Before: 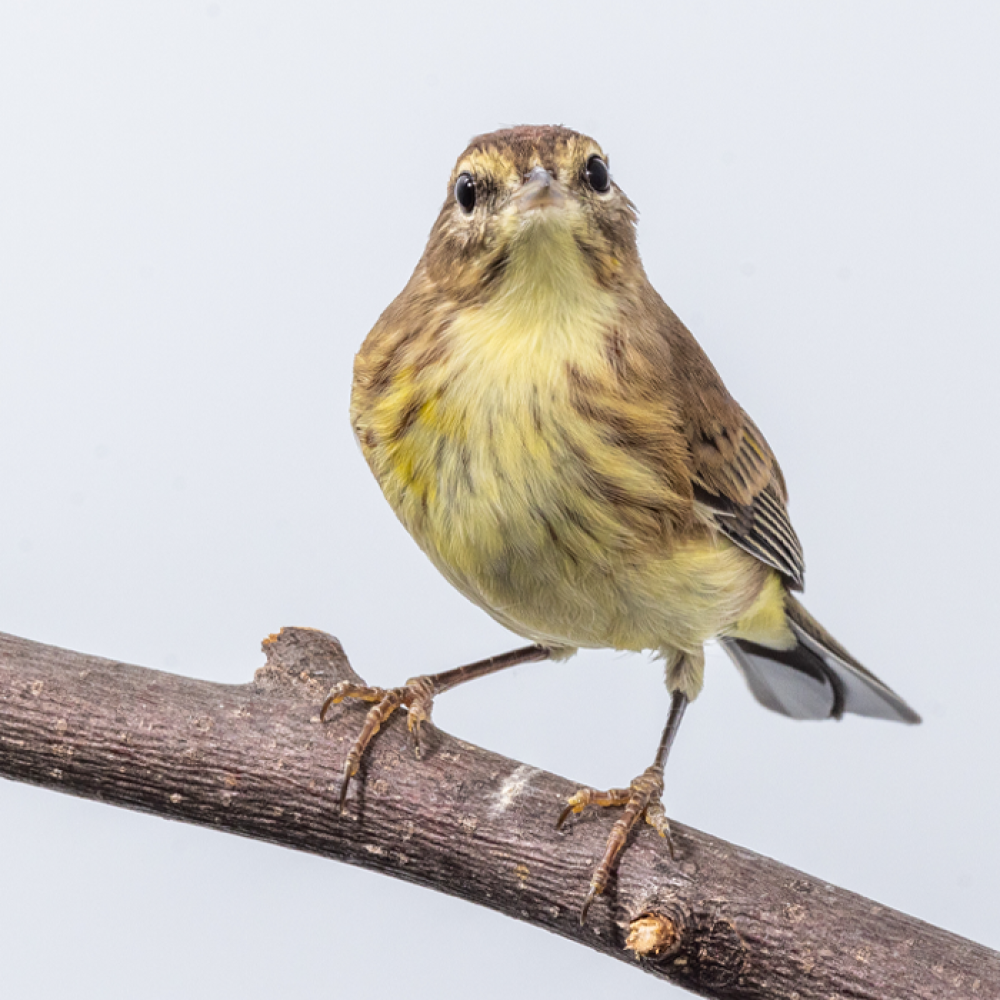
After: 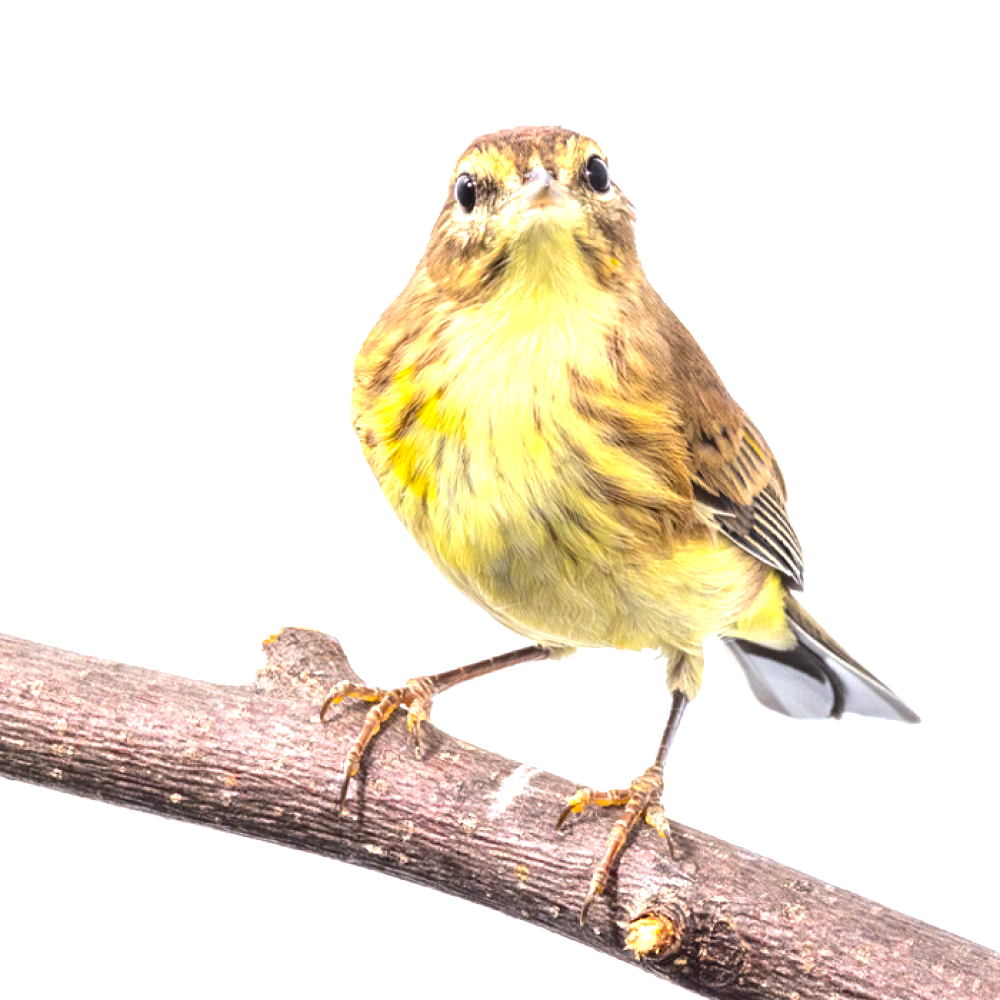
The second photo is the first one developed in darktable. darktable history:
color balance rgb: perceptual saturation grading › global saturation 20%, global vibrance 20%
exposure: black level correction 0, exposure 1.2 EV, compensate exposure bias true, compensate highlight preservation false
